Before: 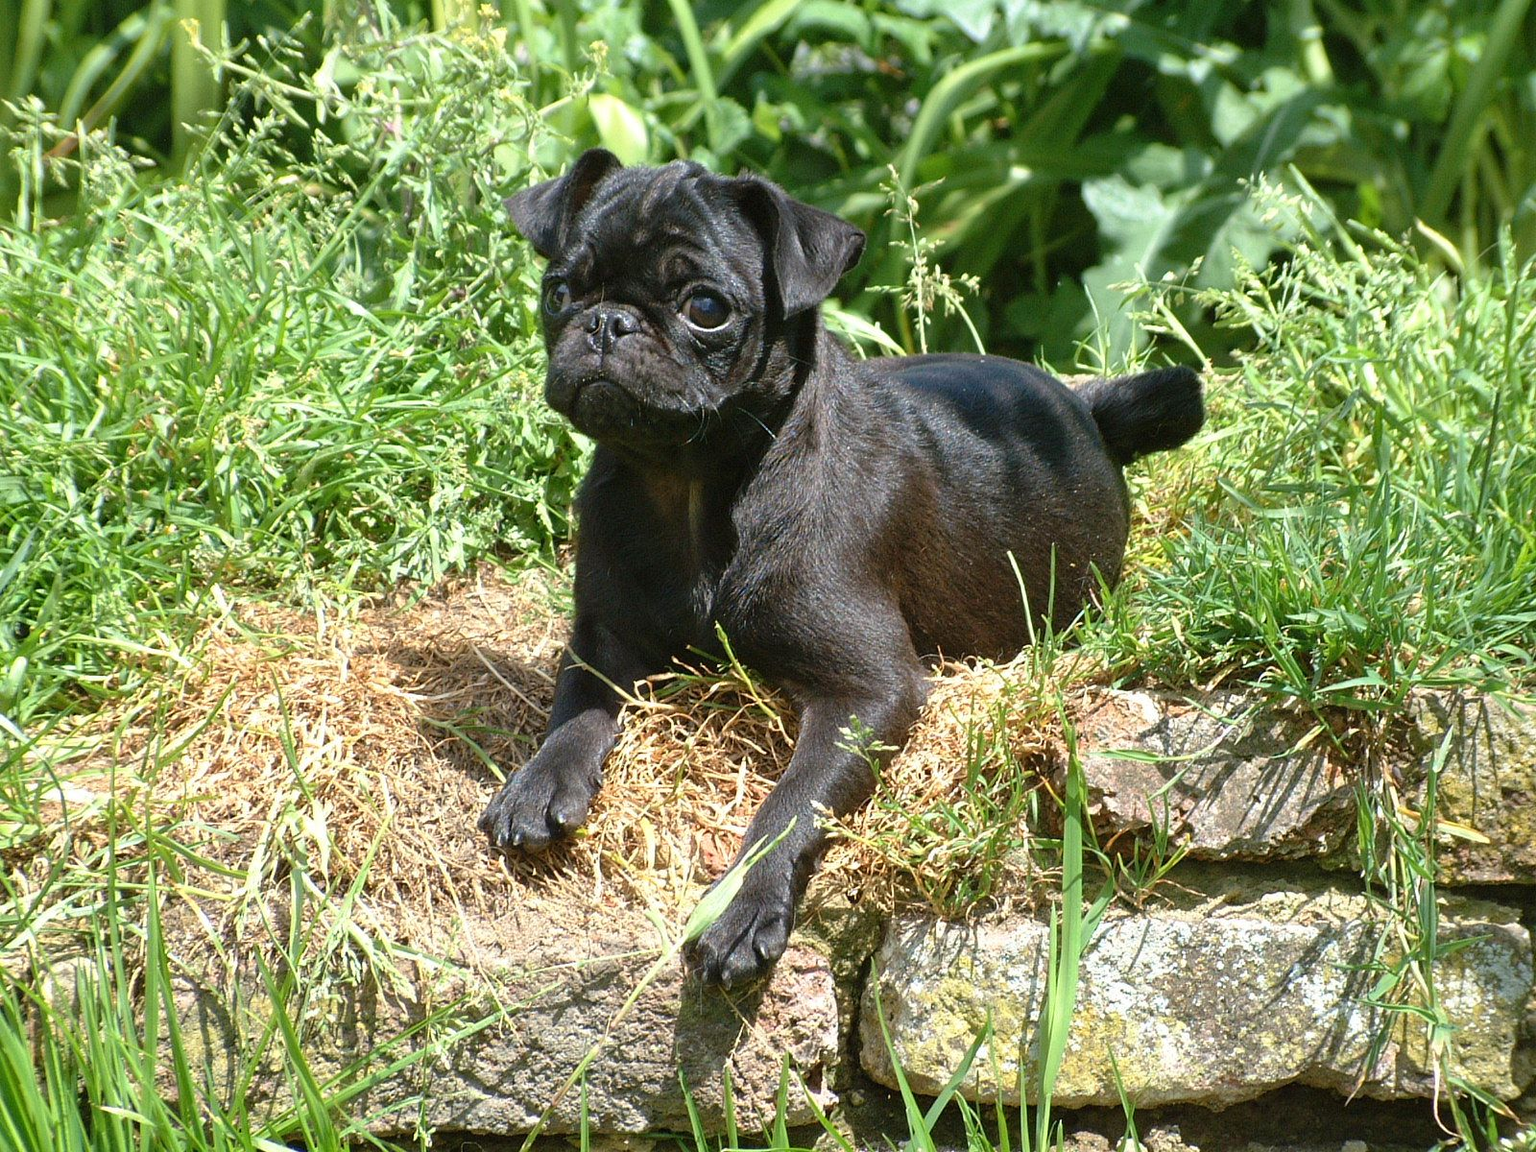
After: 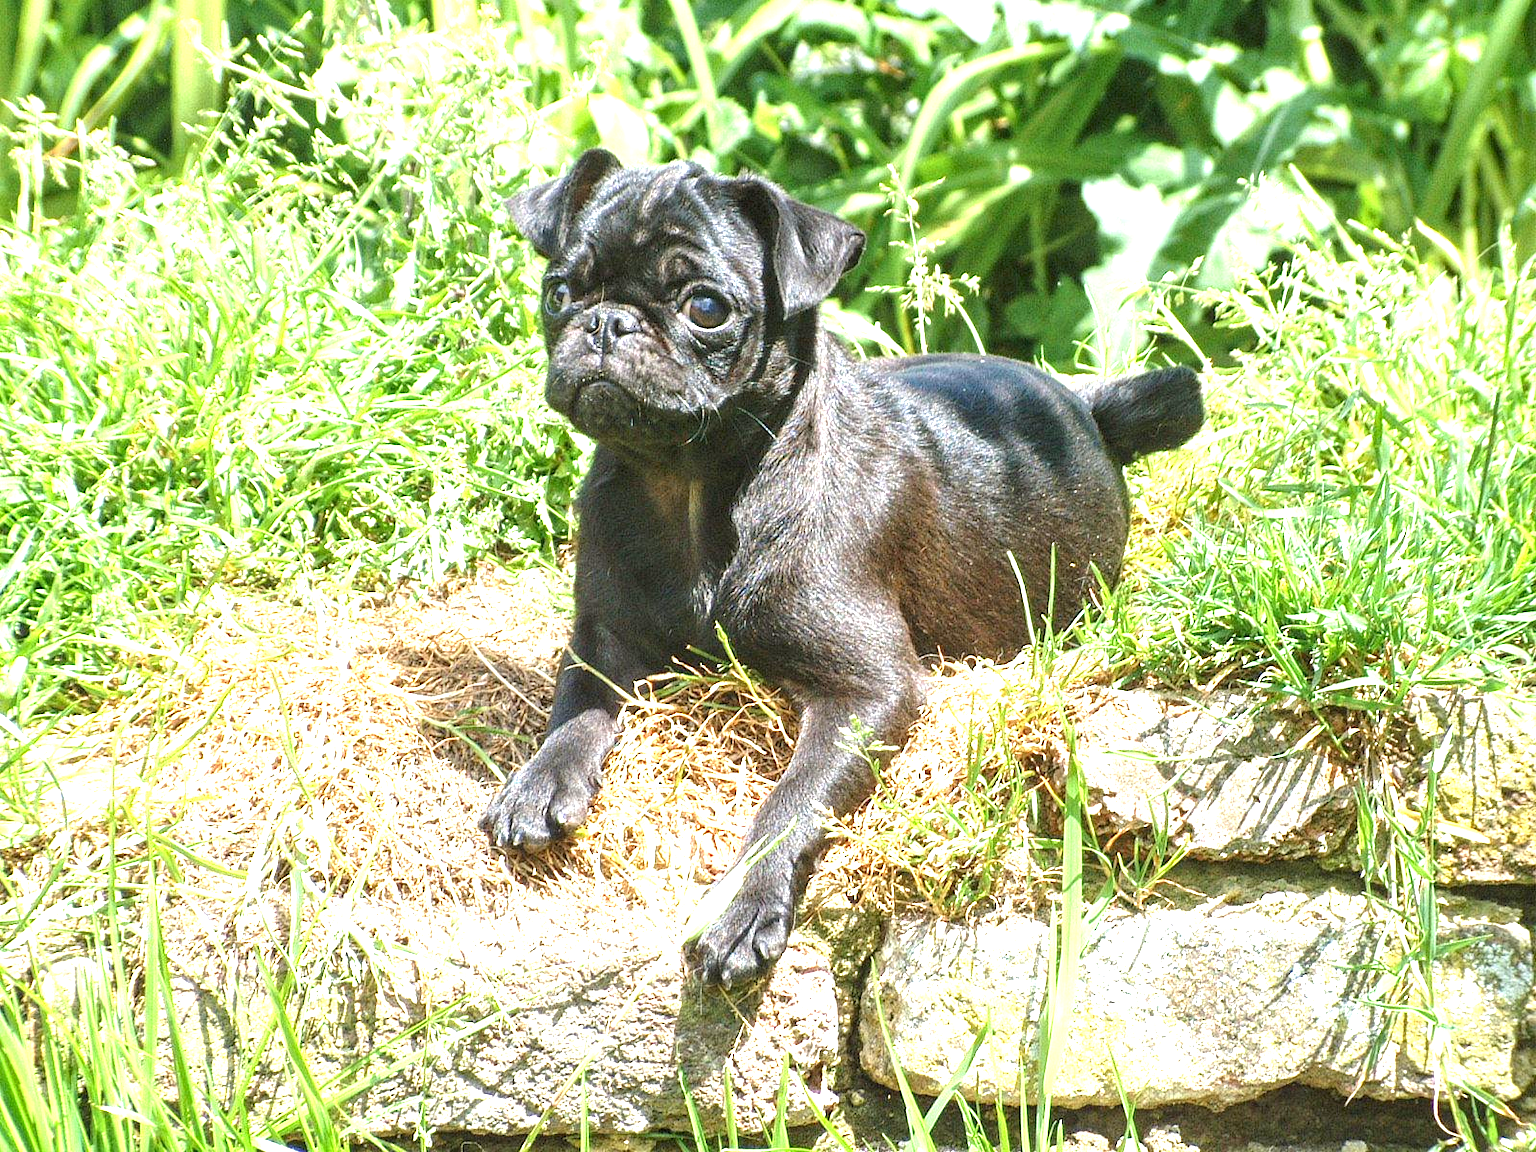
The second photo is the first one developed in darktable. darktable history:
exposure: exposure 1.523 EV, compensate exposure bias true, compensate highlight preservation false
local contrast: detail 130%
